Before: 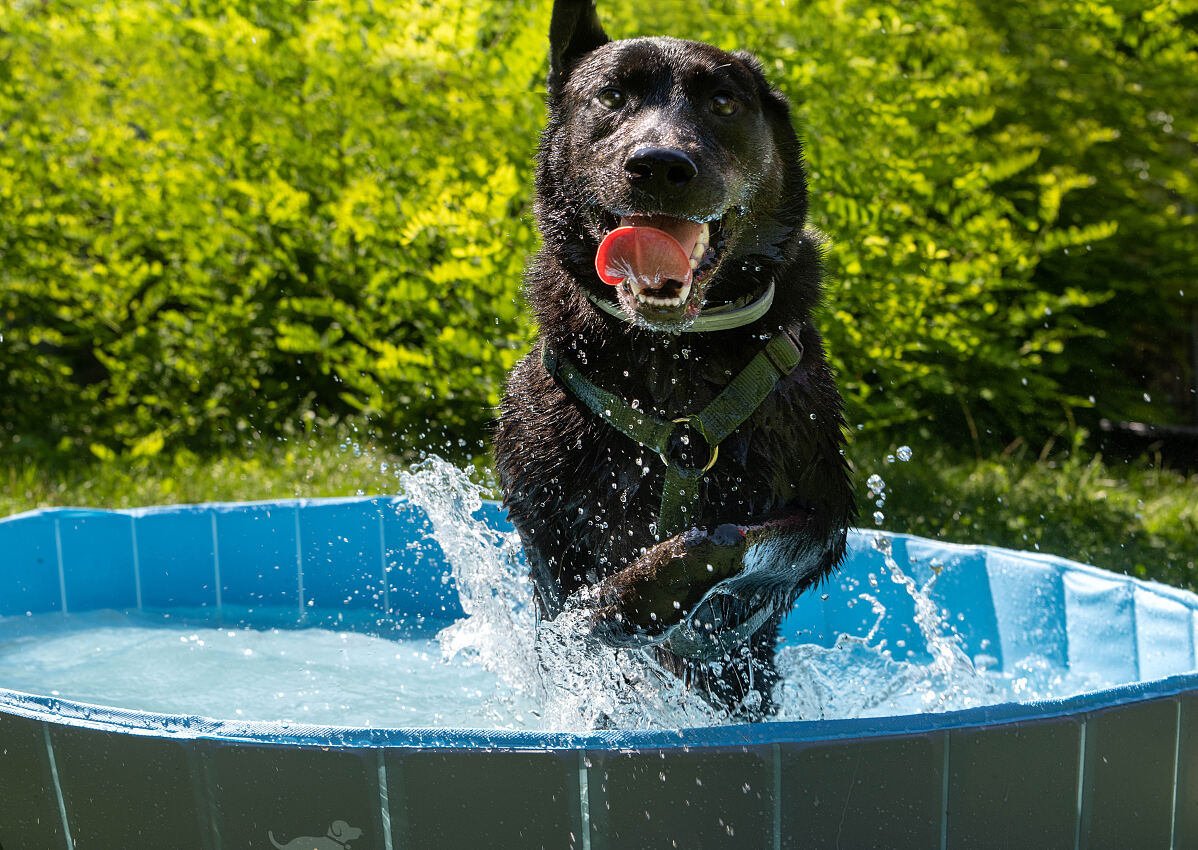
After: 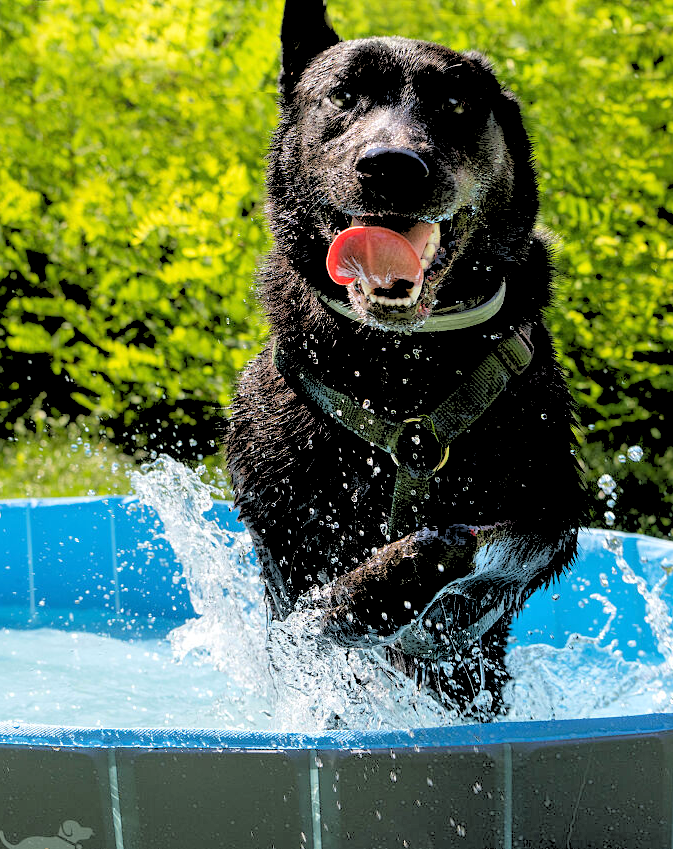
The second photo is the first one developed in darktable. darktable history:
rgb levels: levels [[0.027, 0.429, 0.996], [0, 0.5, 1], [0, 0.5, 1]]
crop and rotate: left 22.516%, right 21.234%
